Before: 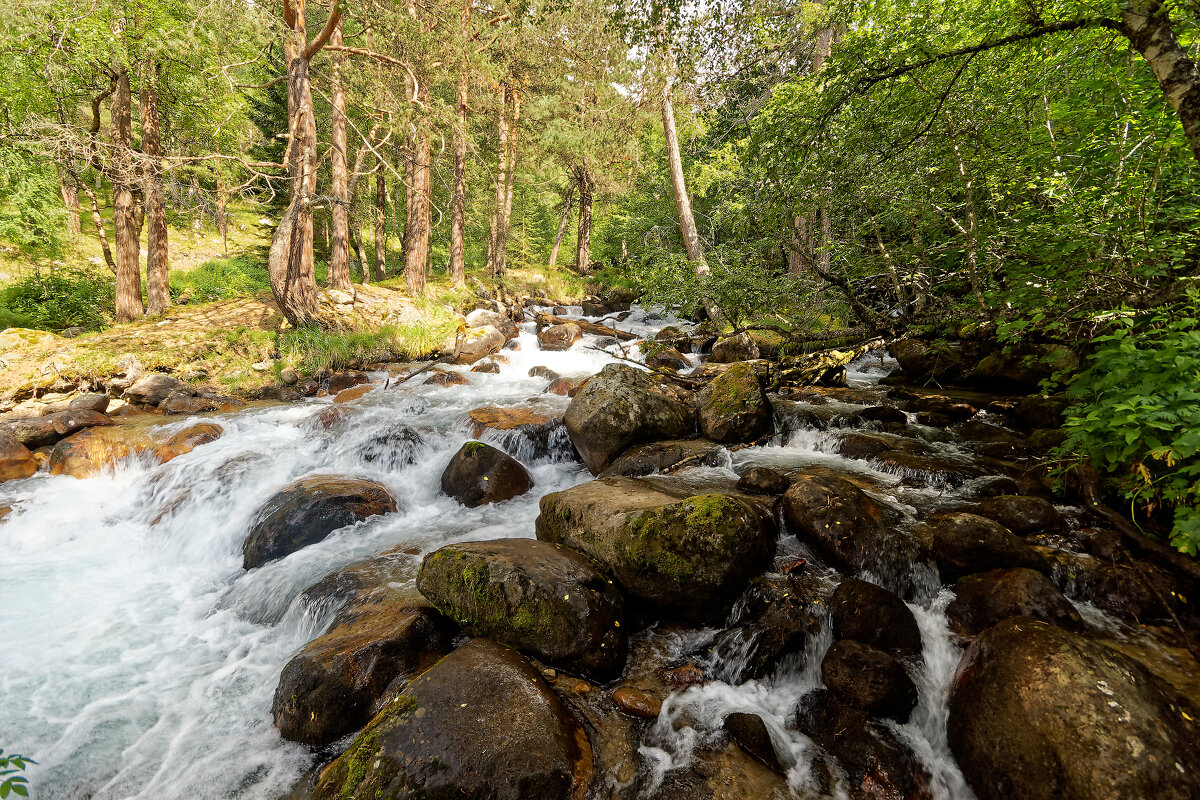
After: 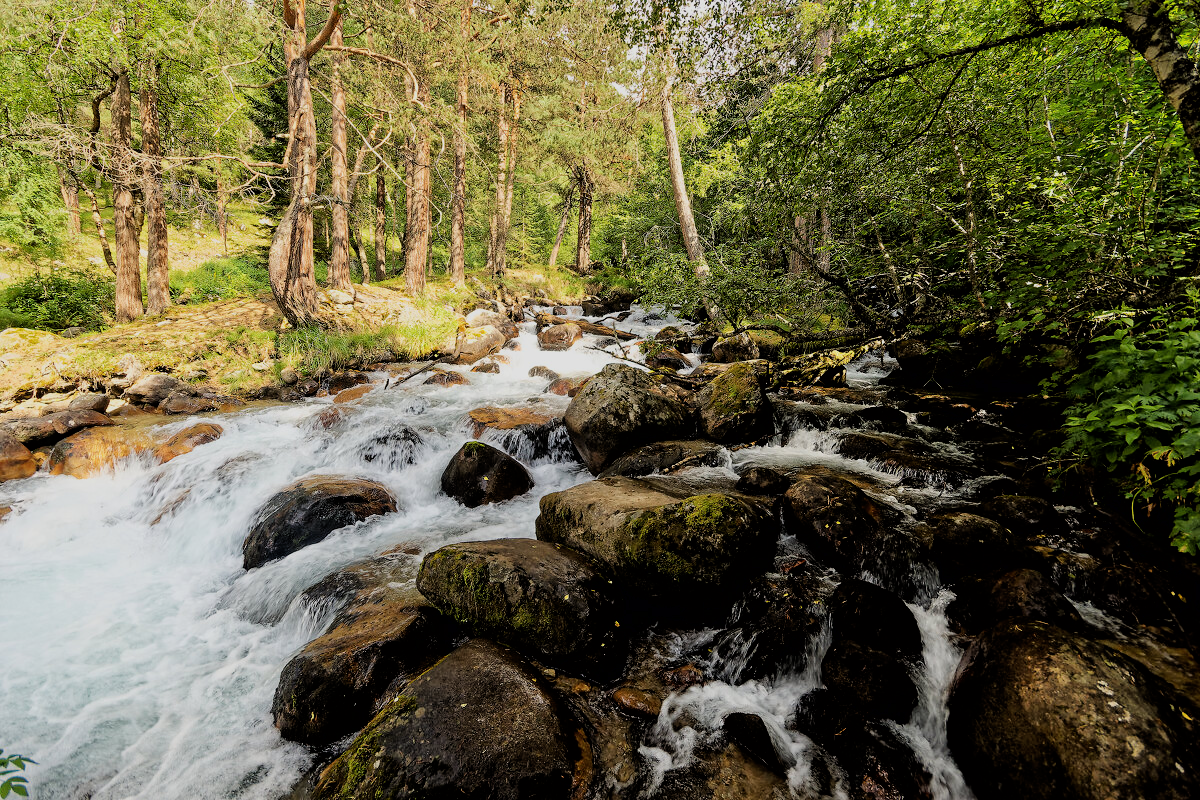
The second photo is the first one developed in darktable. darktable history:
filmic rgb: black relative exposure -5.11 EV, white relative exposure 3.99 EV, threshold 2.98 EV, hardness 2.9, contrast 1.194, color science v6 (2022), enable highlight reconstruction true
